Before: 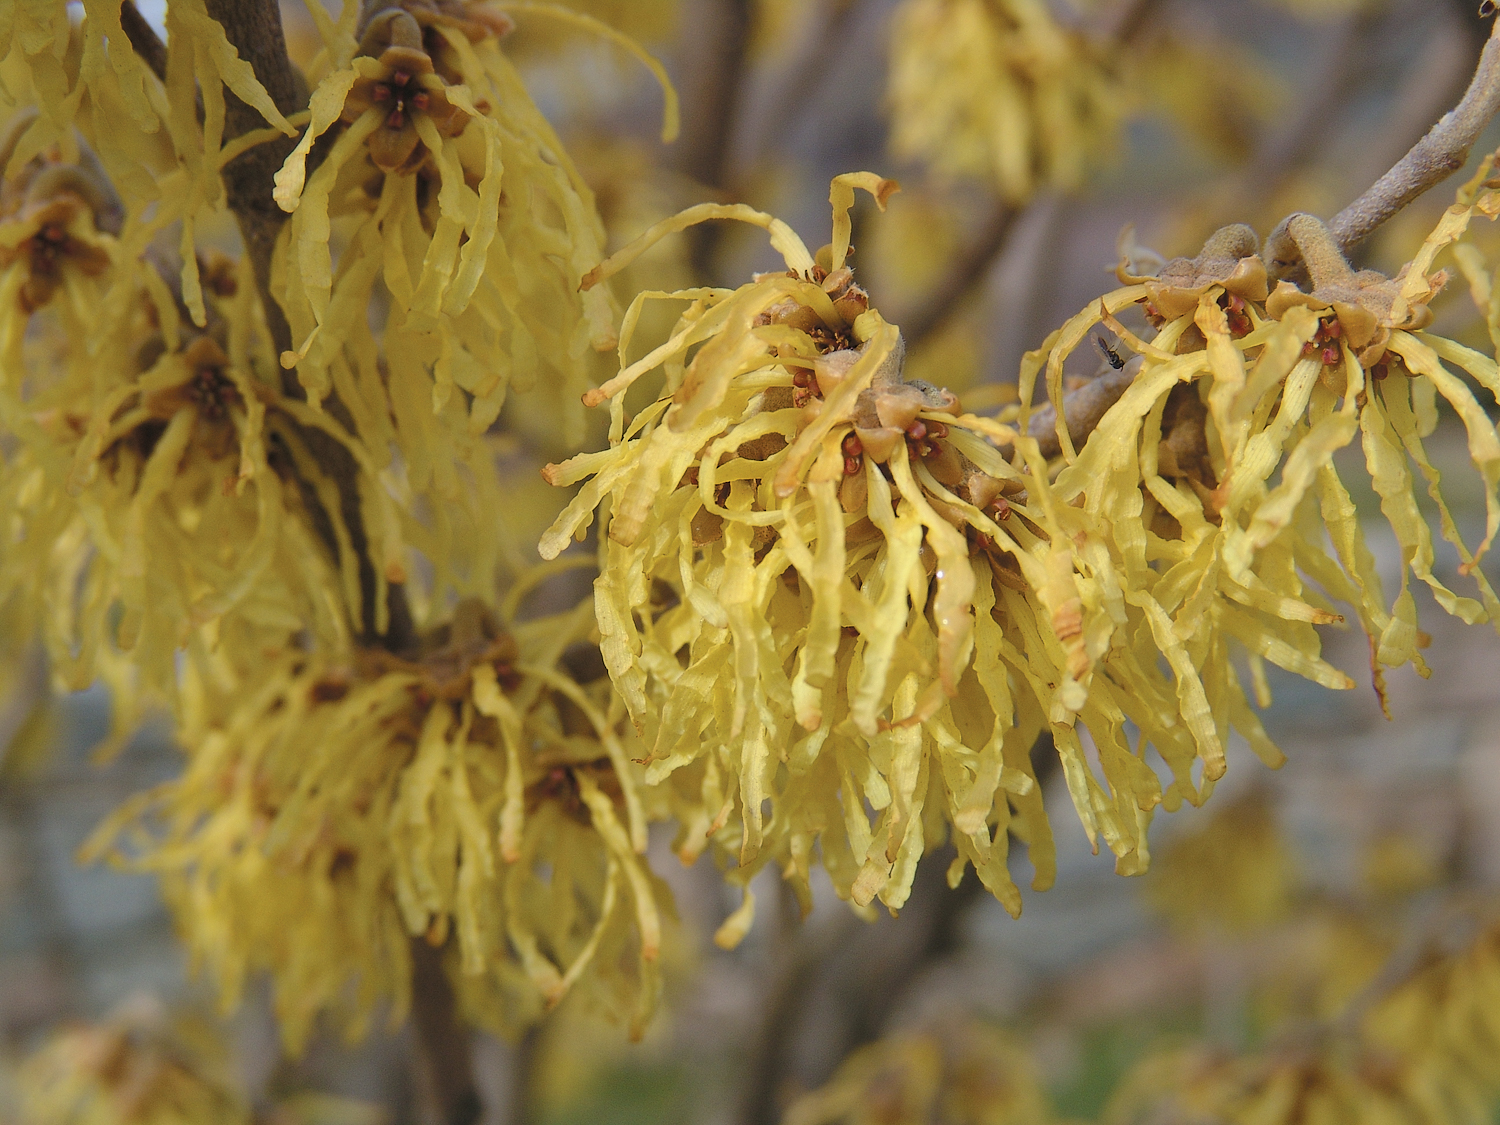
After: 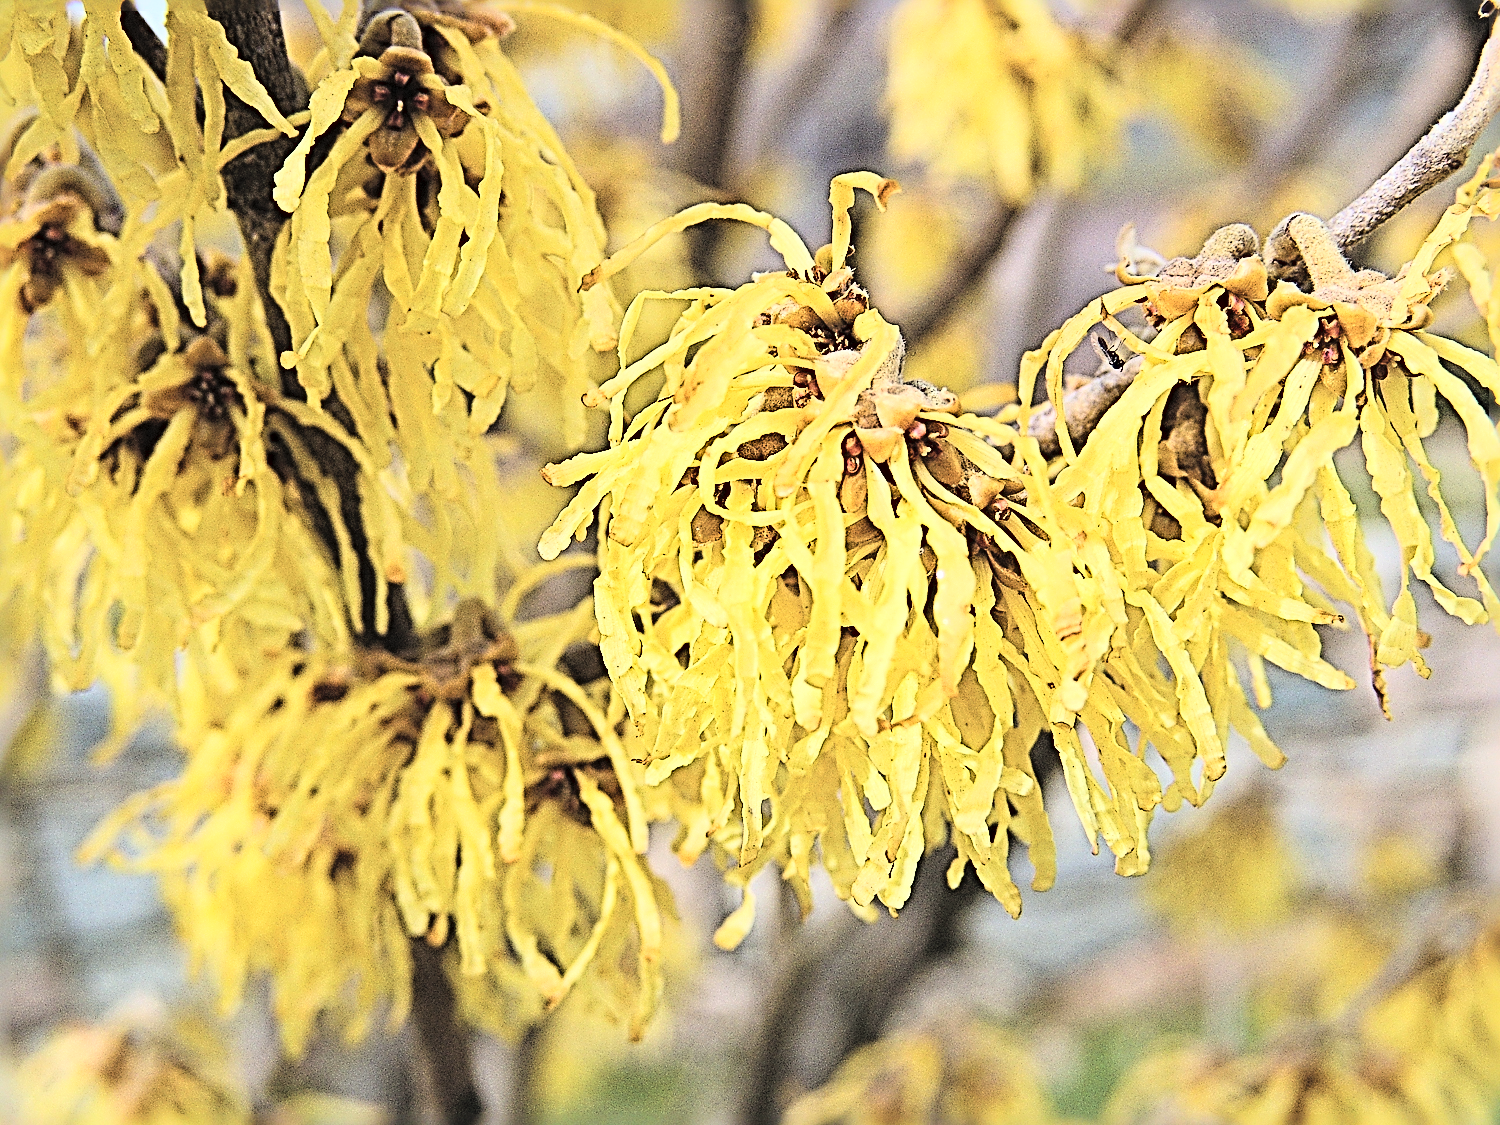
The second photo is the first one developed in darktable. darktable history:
rgb curve: curves: ch0 [(0, 0) (0.21, 0.15) (0.24, 0.21) (0.5, 0.75) (0.75, 0.96) (0.89, 0.99) (1, 1)]; ch1 [(0, 0.02) (0.21, 0.13) (0.25, 0.2) (0.5, 0.67) (0.75, 0.9) (0.89, 0.97) (1, 1)]; ch2 [(0, 0.02) (0.21, 0.13) (0.25, 0.2) (0.5, 0.67) (0.75, 0.9) (0.89, 0.97) (1, 1)], compensate middle gray true
sharpen: radius 4.001, amount 2
white balance: red 0.98, blue 1.034
contrast brightness saturation: brightness 0.13
